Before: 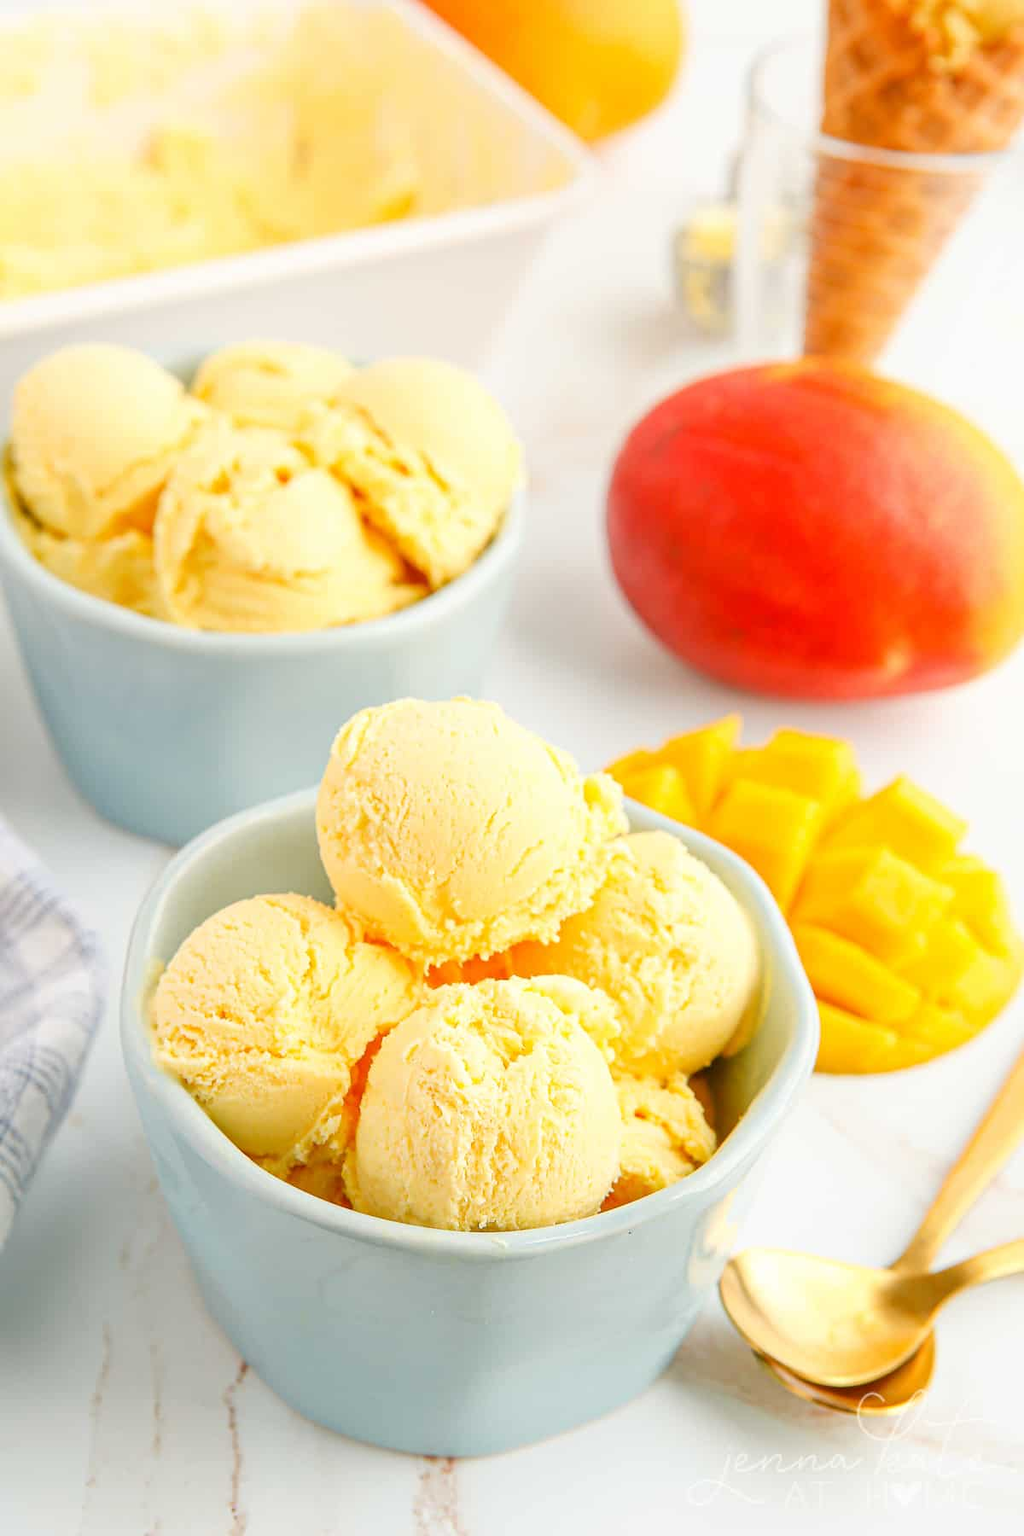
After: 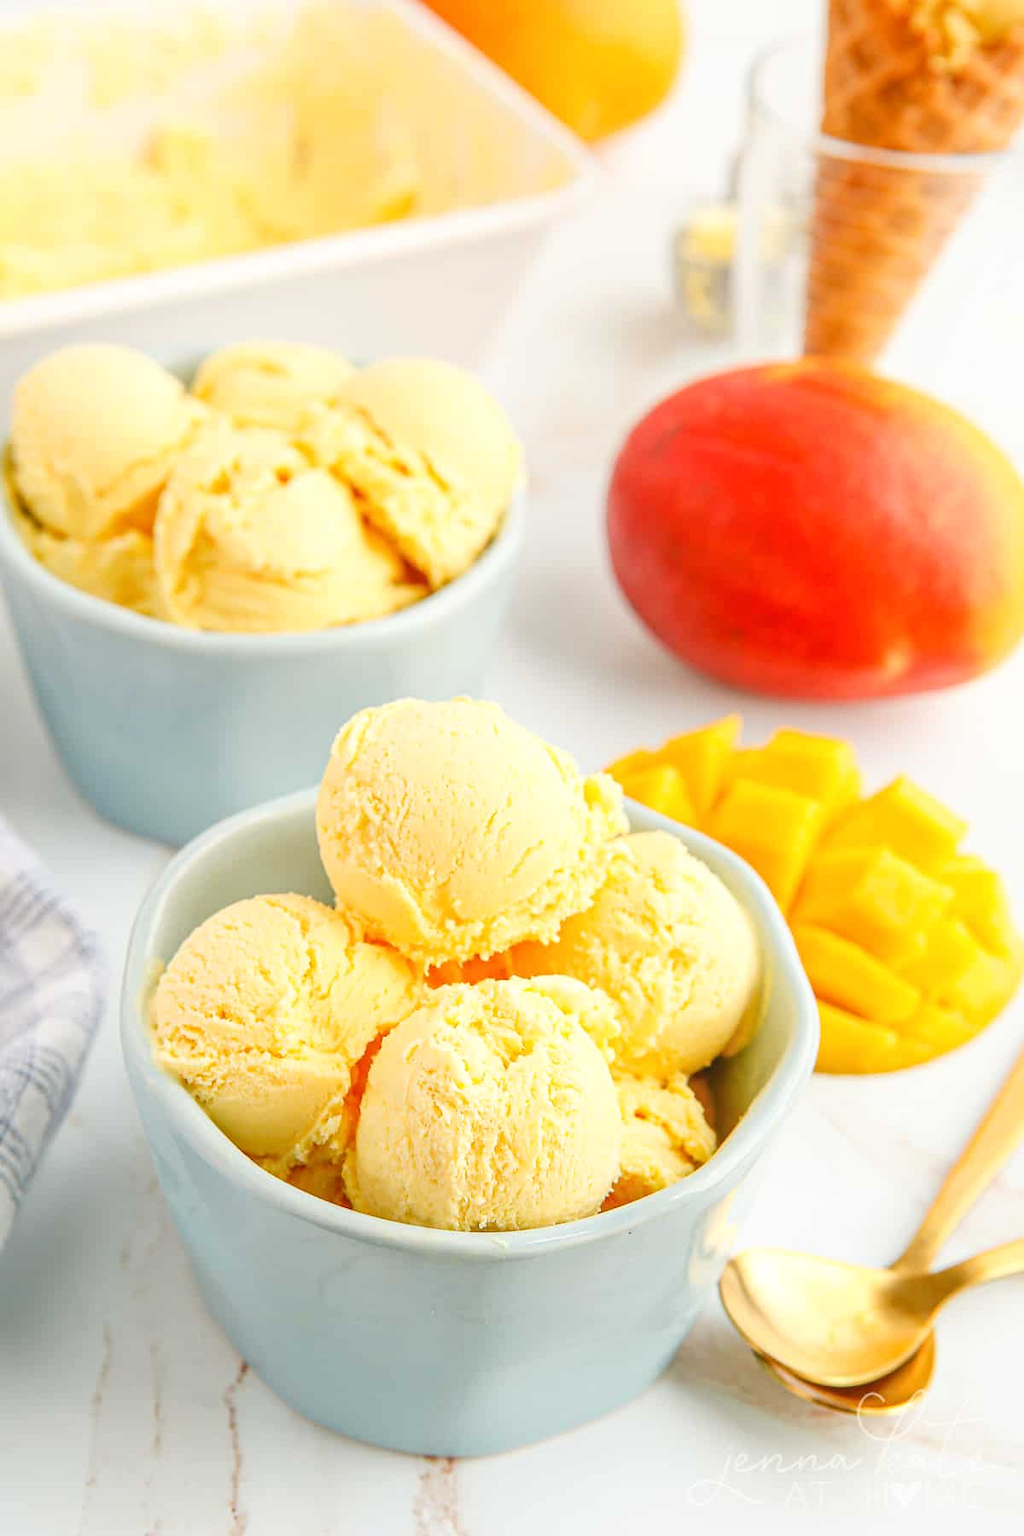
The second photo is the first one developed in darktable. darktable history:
contrast brightness saturation: contrast 0.072
local contrast: detail 110%
